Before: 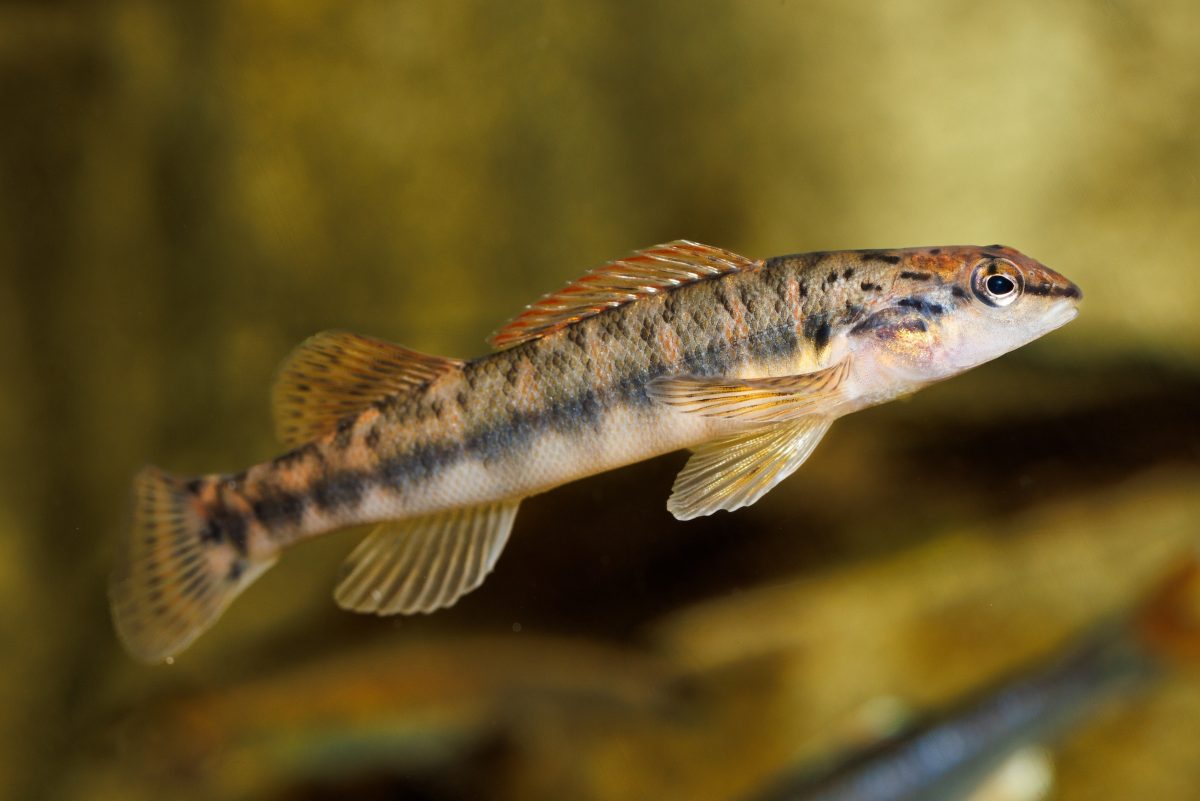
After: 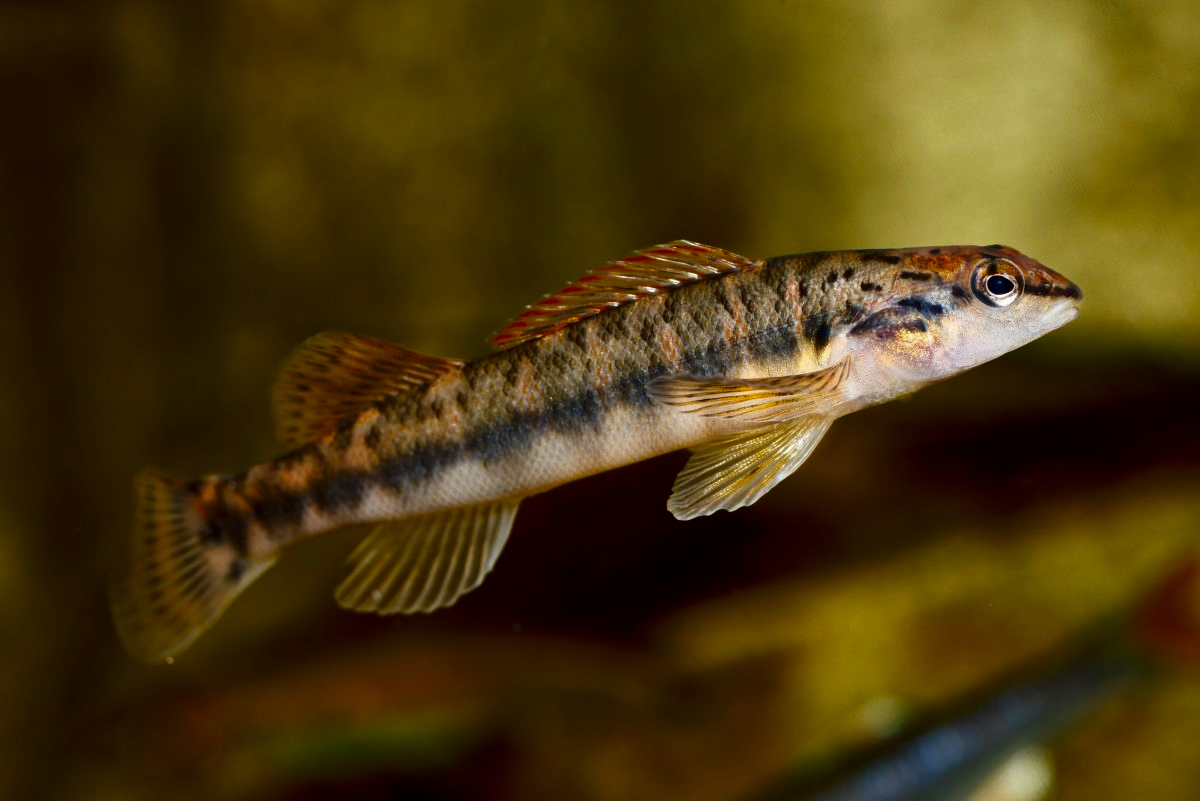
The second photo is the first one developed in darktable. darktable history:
contrast brightness saturation: contrast 0.101, brightness -0.276, saturation 0.137
